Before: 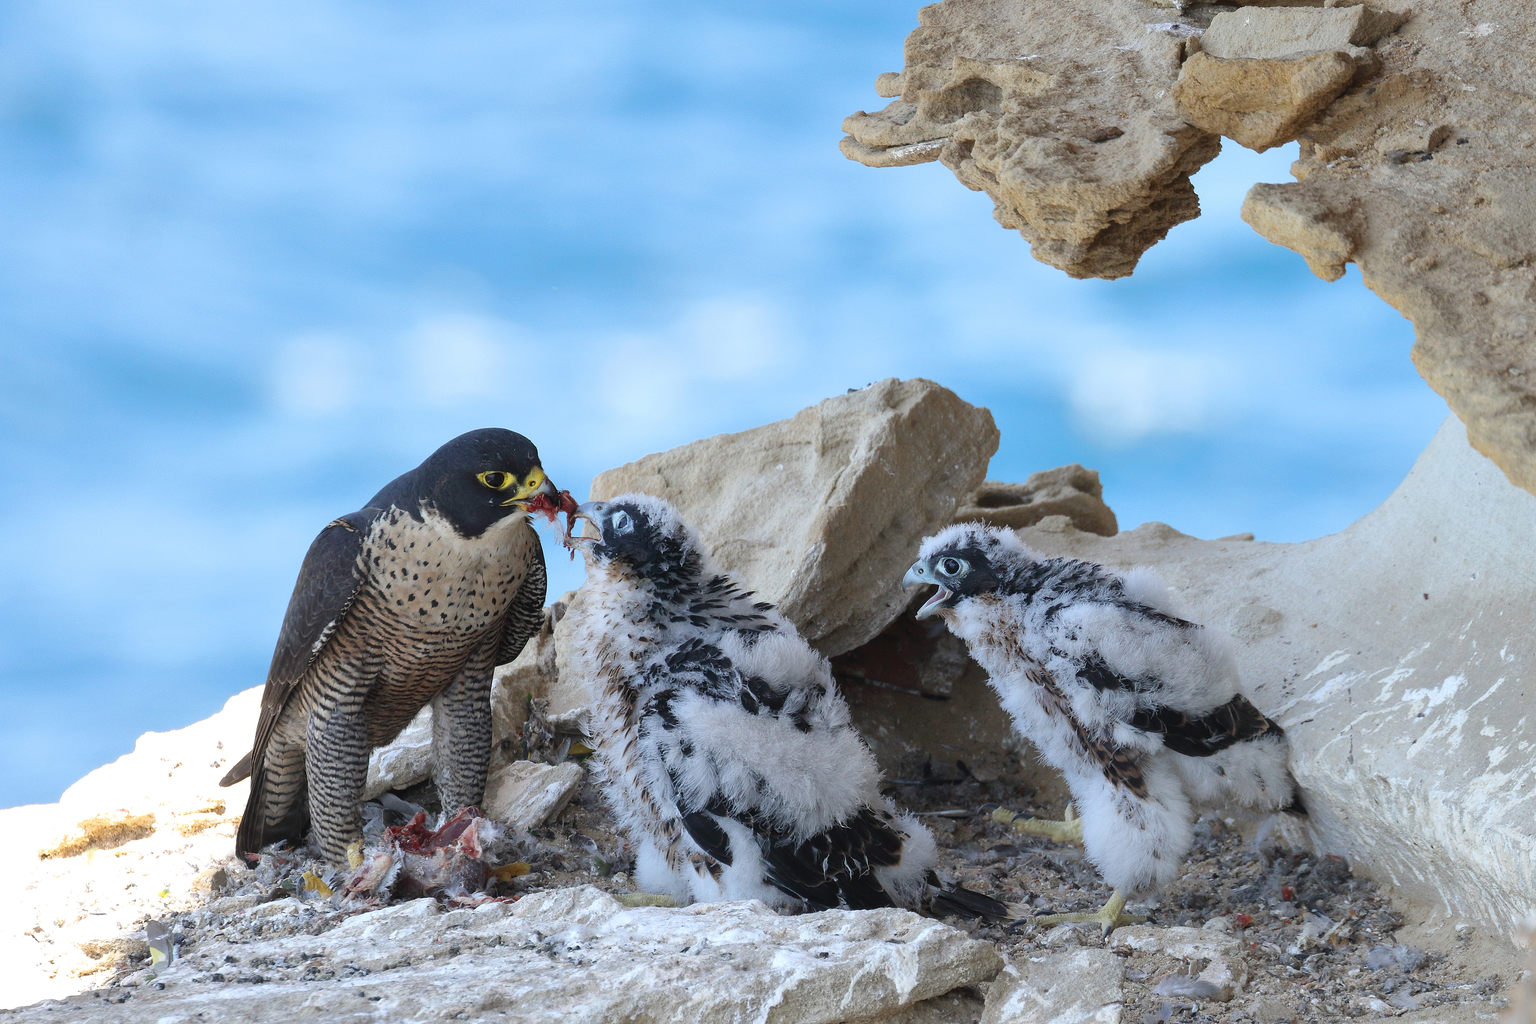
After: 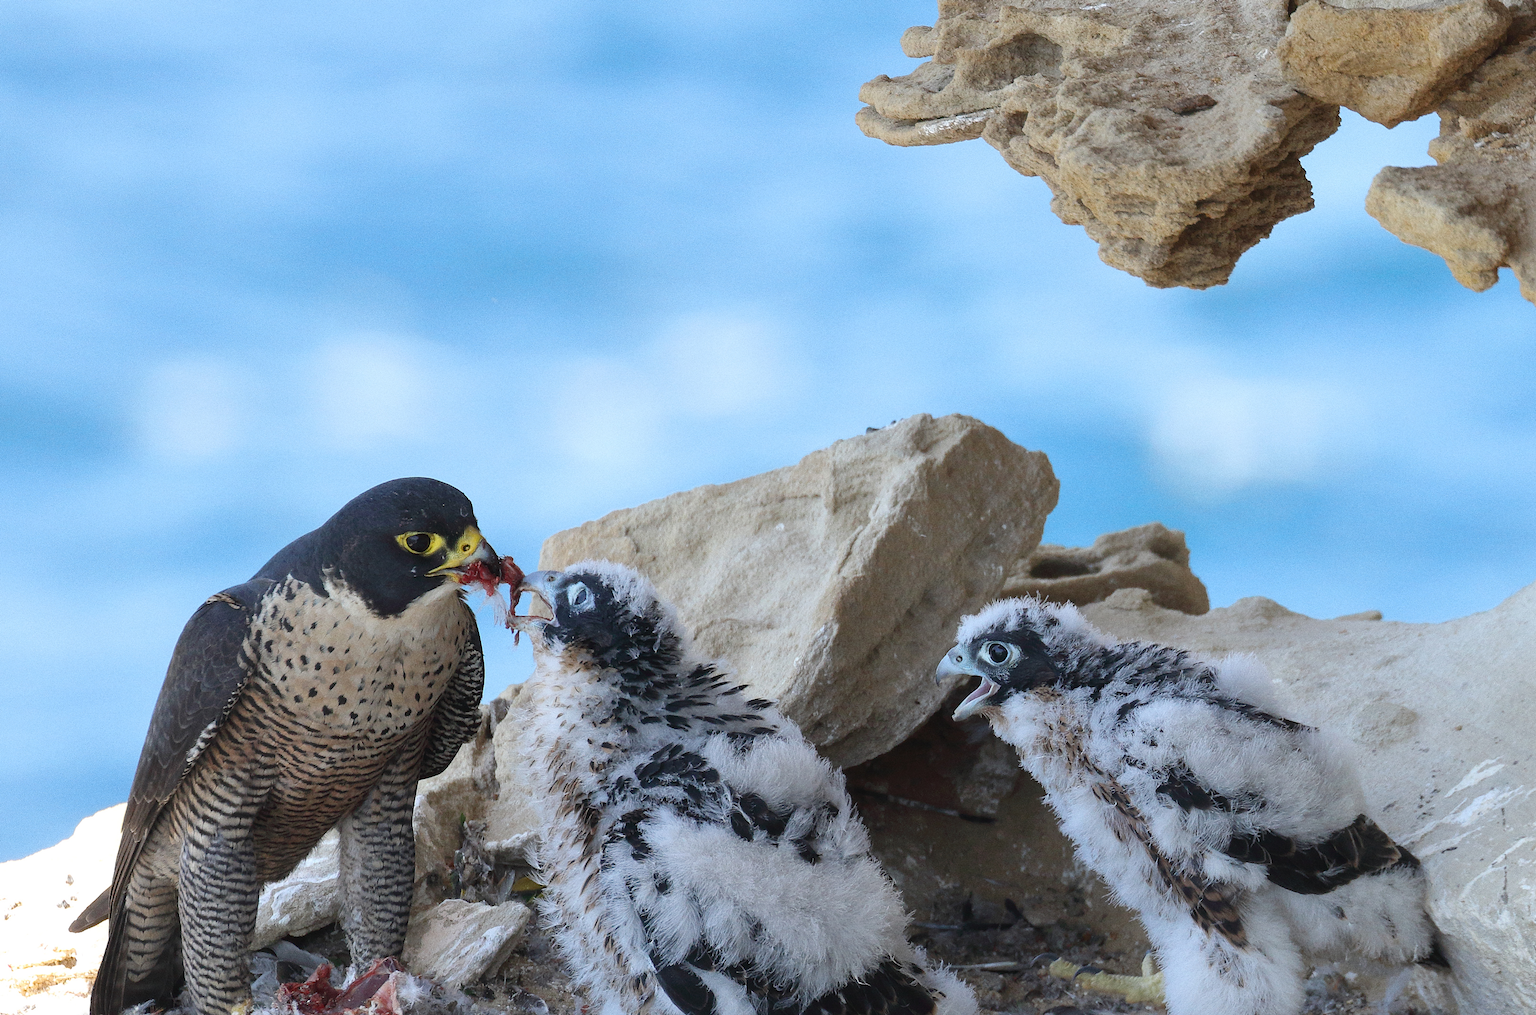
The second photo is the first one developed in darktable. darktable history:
crop and rotate: left 10.77%, top 5.1%, right 10.41%, bottom 16.76%
grain: coarseness 0.09 ISO
